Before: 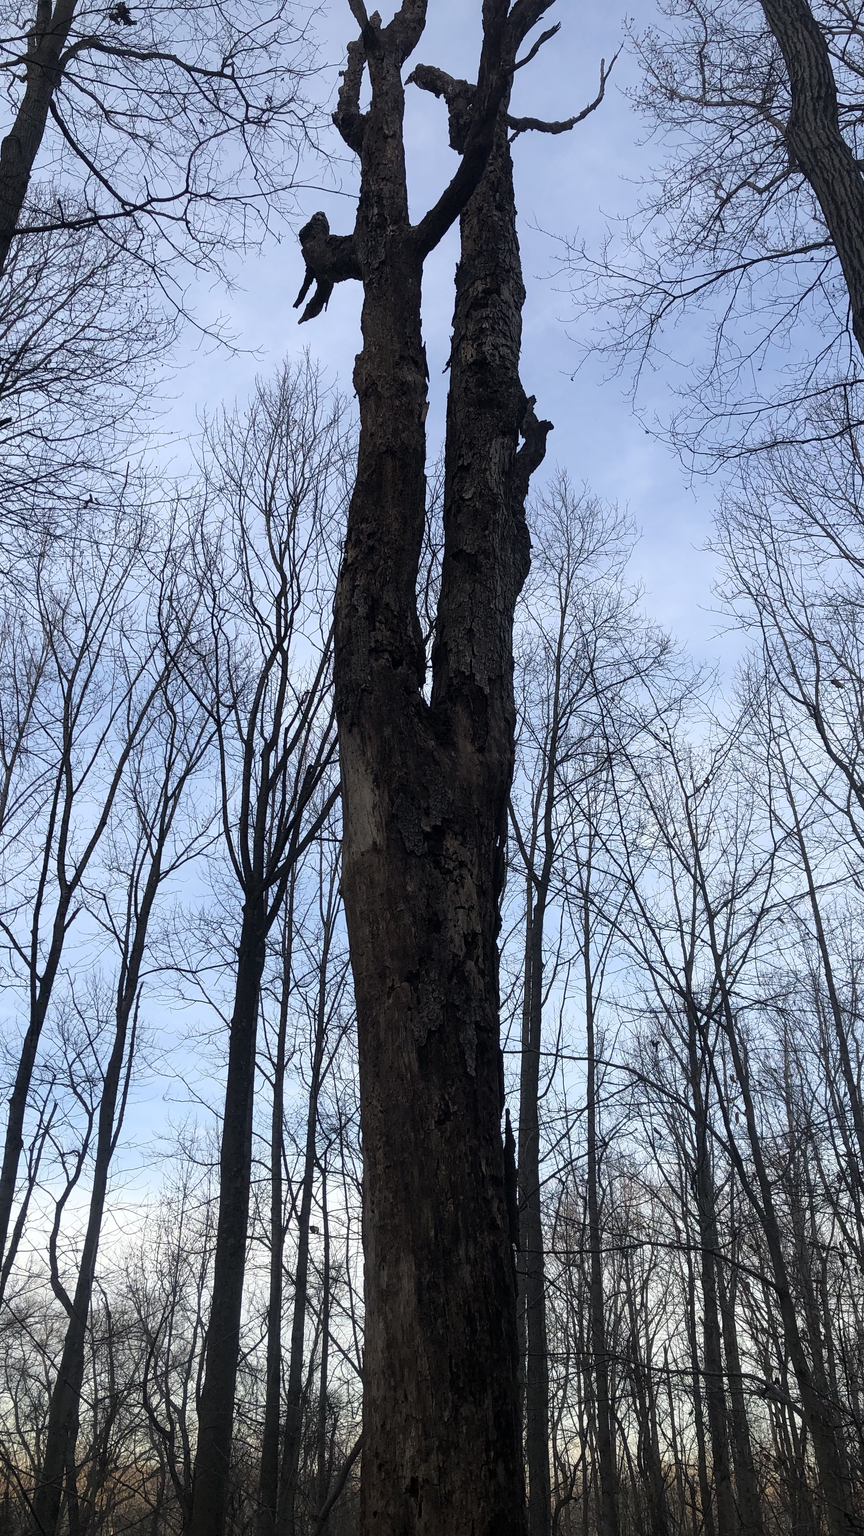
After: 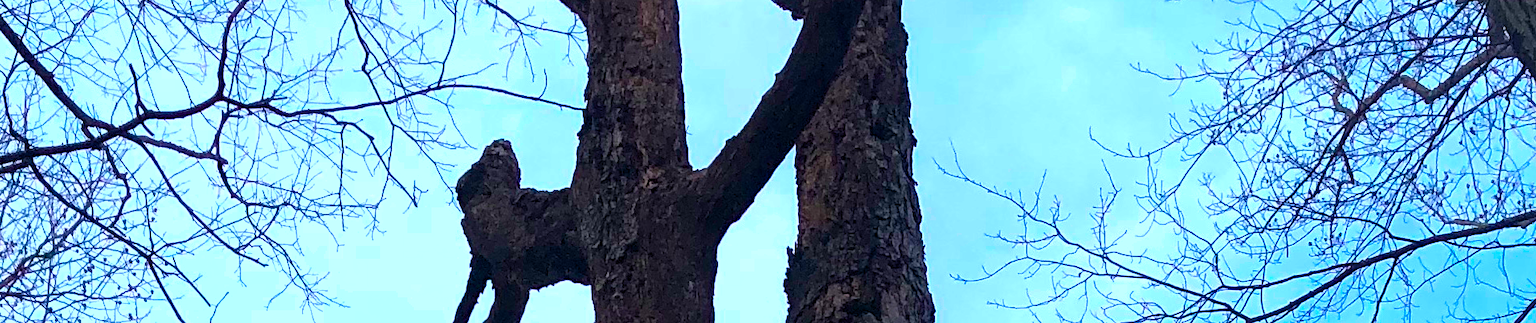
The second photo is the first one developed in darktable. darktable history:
shadows and highlights: radius 125.46, shadows 21.19, highlights -21.19, low approximation 0.01
crop and rotate: left 9.644%, top 9.491%, right 6.021%, bottom 80.509%
color balance rgb: linear chroma grading › global chroma 20%, perceptual saturation grading › global saturation 65%, perceptual saturation grading › highlights 50%, perceptual saturation grading › shadows 30%, perceptual brilliance grading › global brilliance 12%, perceptual brilliance grading › highlights 15%, global vibrance 20%
